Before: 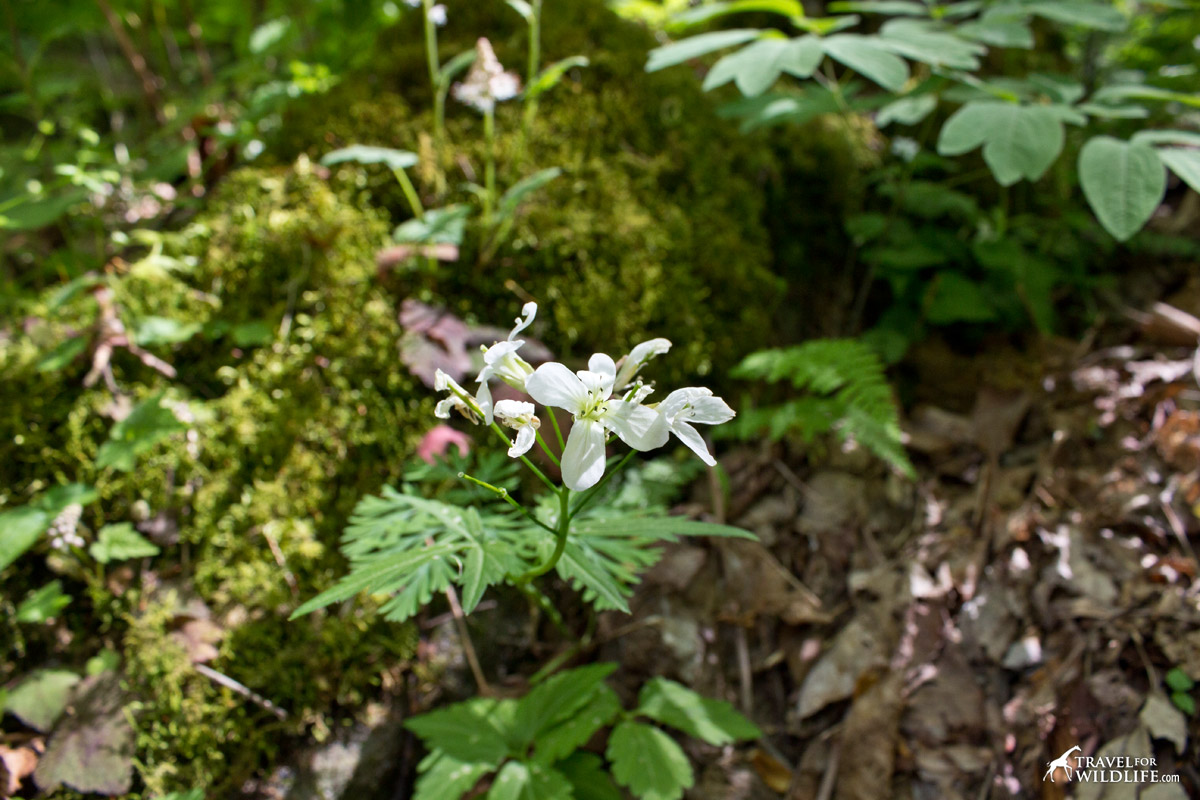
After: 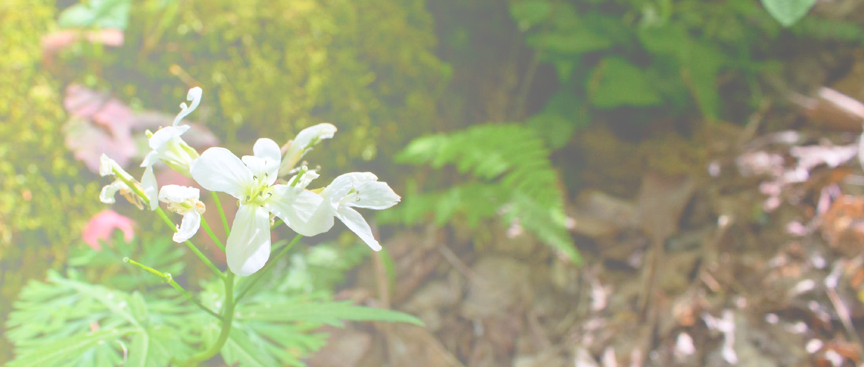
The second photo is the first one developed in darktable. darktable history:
crop and rotate: left 27.938%, top 27.046%, bottom 27.046%
bloom: size 70%, threshold 25%, strength 70%
